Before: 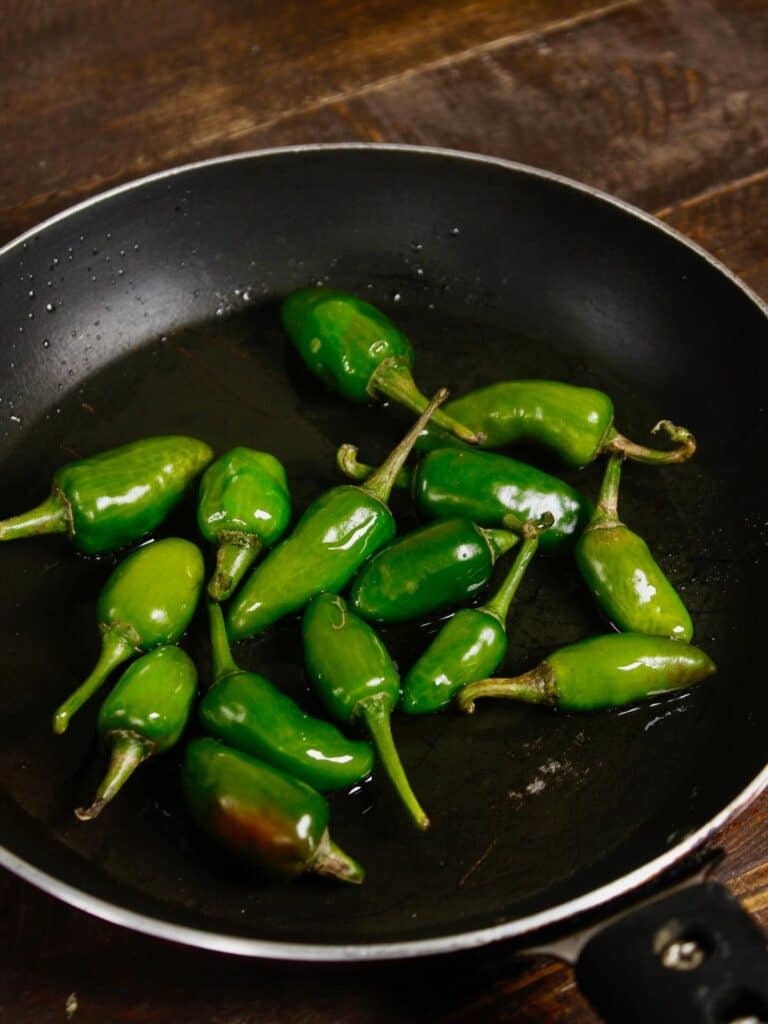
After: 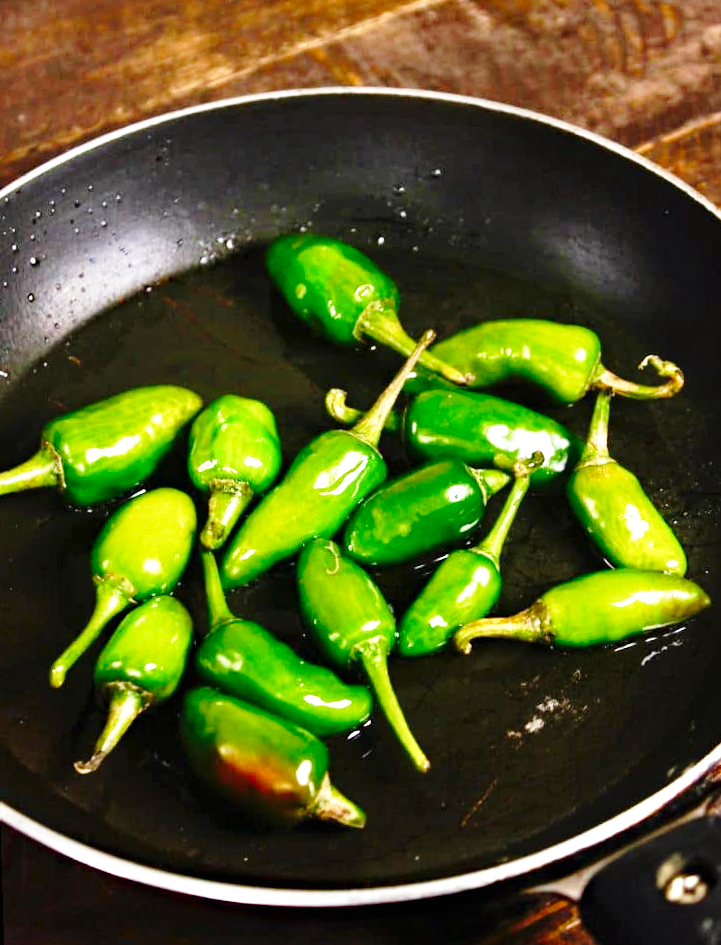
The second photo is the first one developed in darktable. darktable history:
base curve: curves: ch0 [(0, 0) (0.028, 0.03) (0.121, 0.232) (0.46, 0.748) (0.859, 0.968) (1, 1)], preserve colors none
haze removal: strength 0.29, distance 0.25, compatibility mode true, adaptive false
rotate and perspective: rotation -1.77°, lens shift (horizontal) 0.004, automatic cropping off
crop: left 3.305%, top 6.436%, right 6.389%, bottom 3.258%
exposure: black level correction 0, exposure 1.2 EV, compensate exposure bias true, compensate highlight preservation false
